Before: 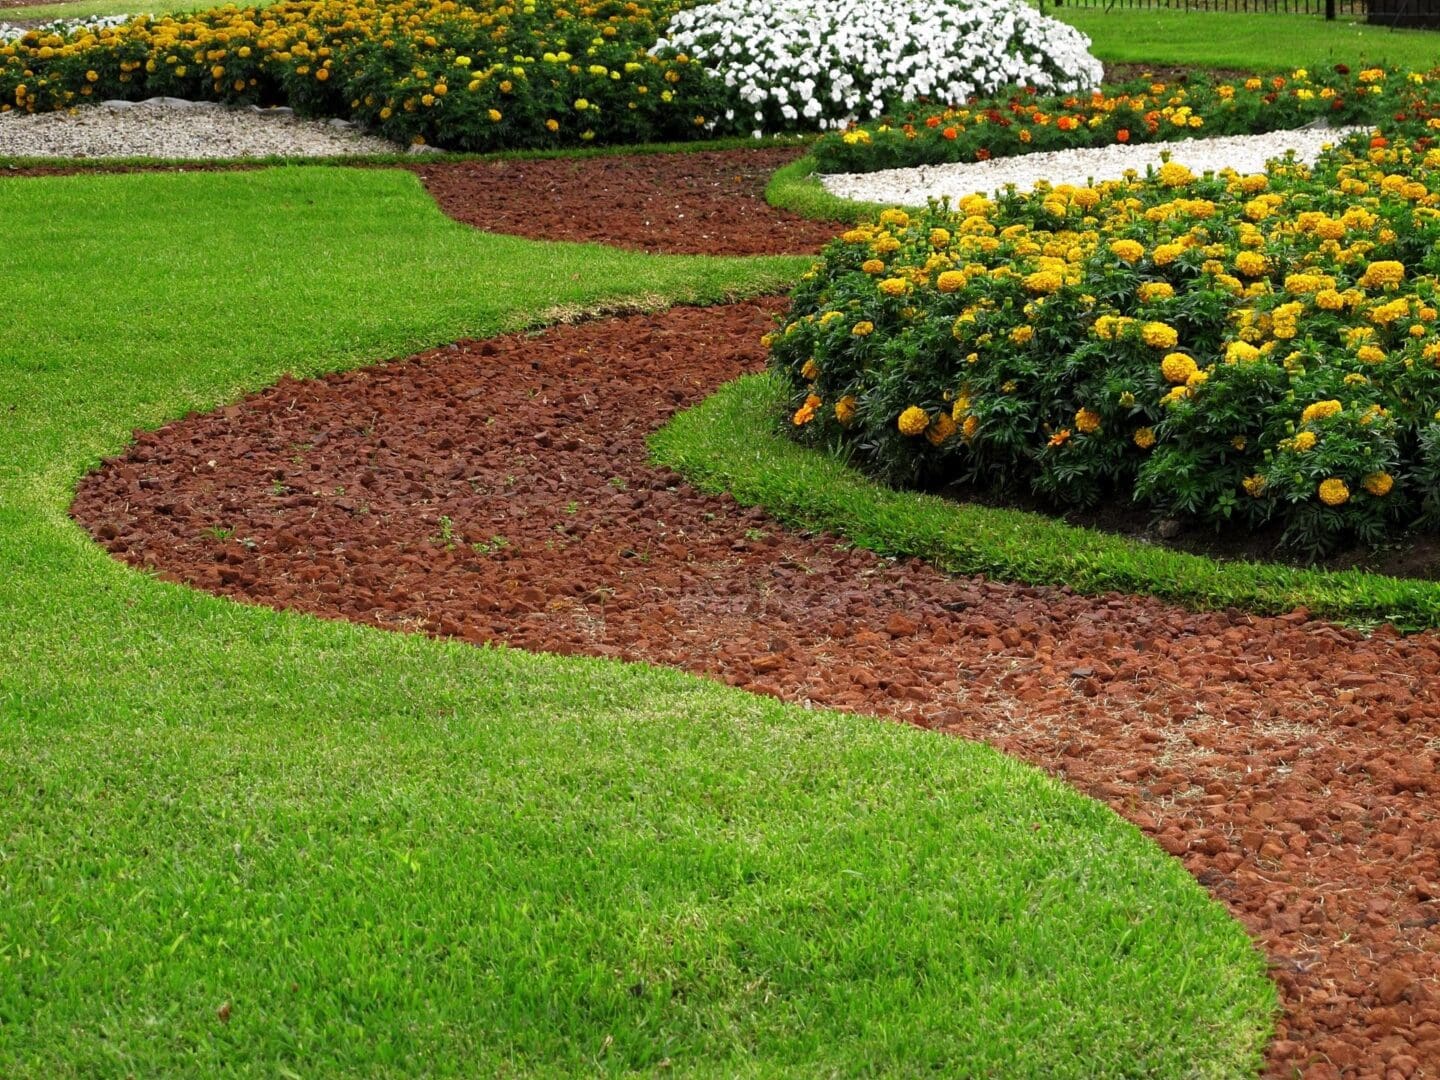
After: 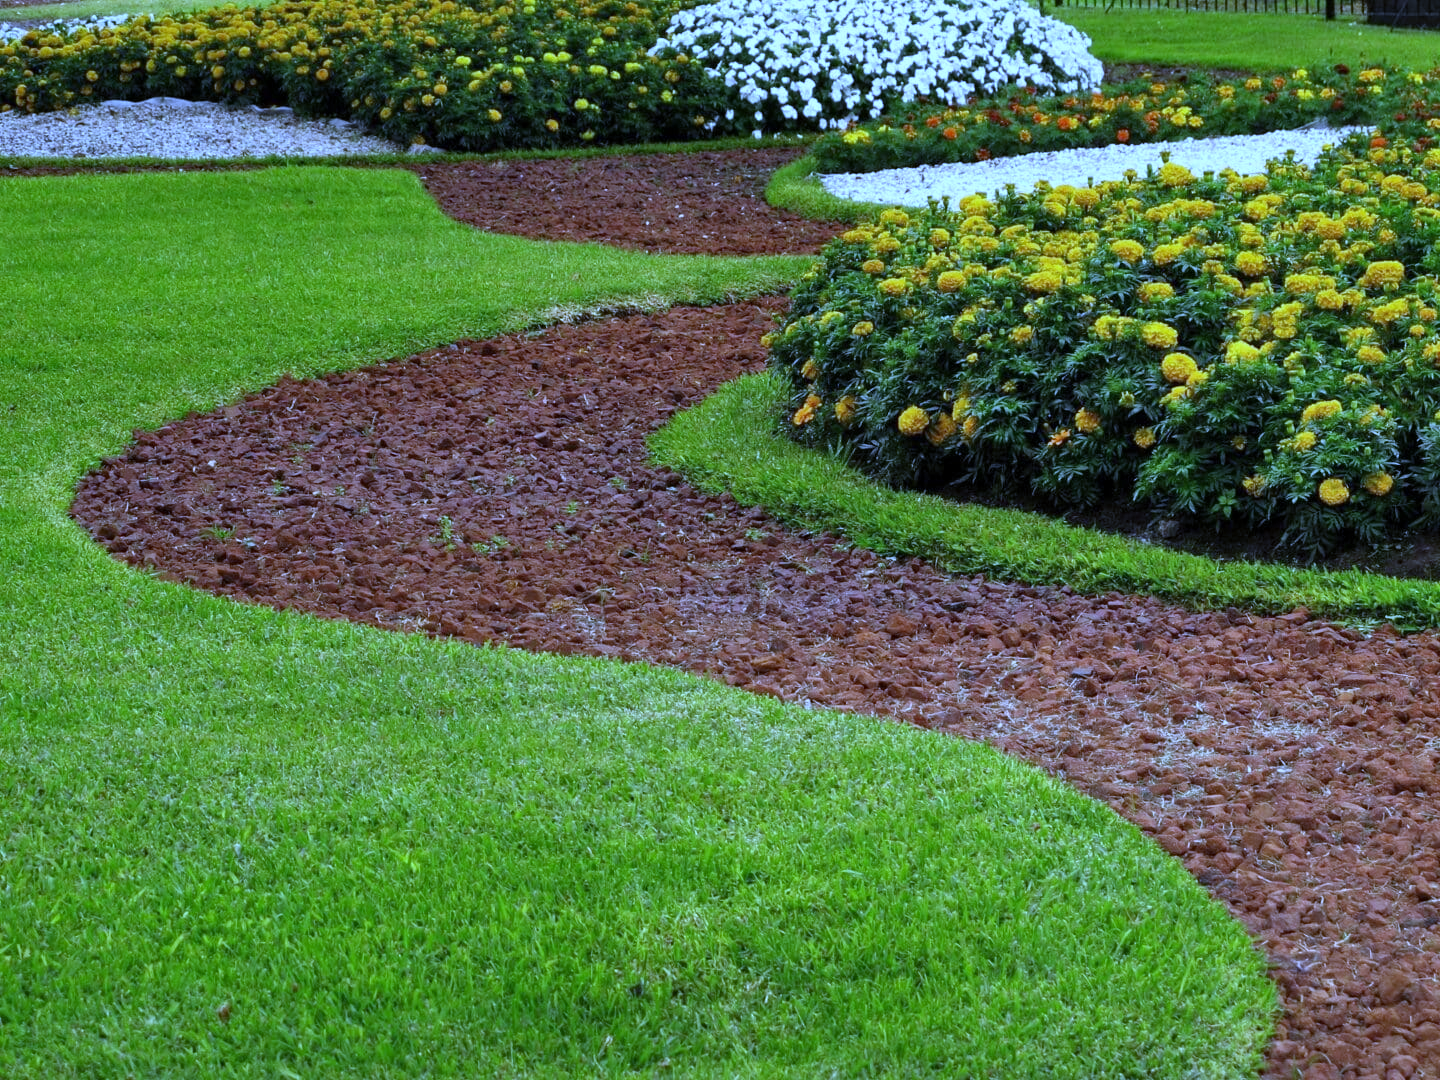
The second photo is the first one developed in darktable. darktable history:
white balance: red 0.766, blue 1.537
shadows and highlights: highlights color adjustment 0%, low approximation 0.01, soften with gaussian
